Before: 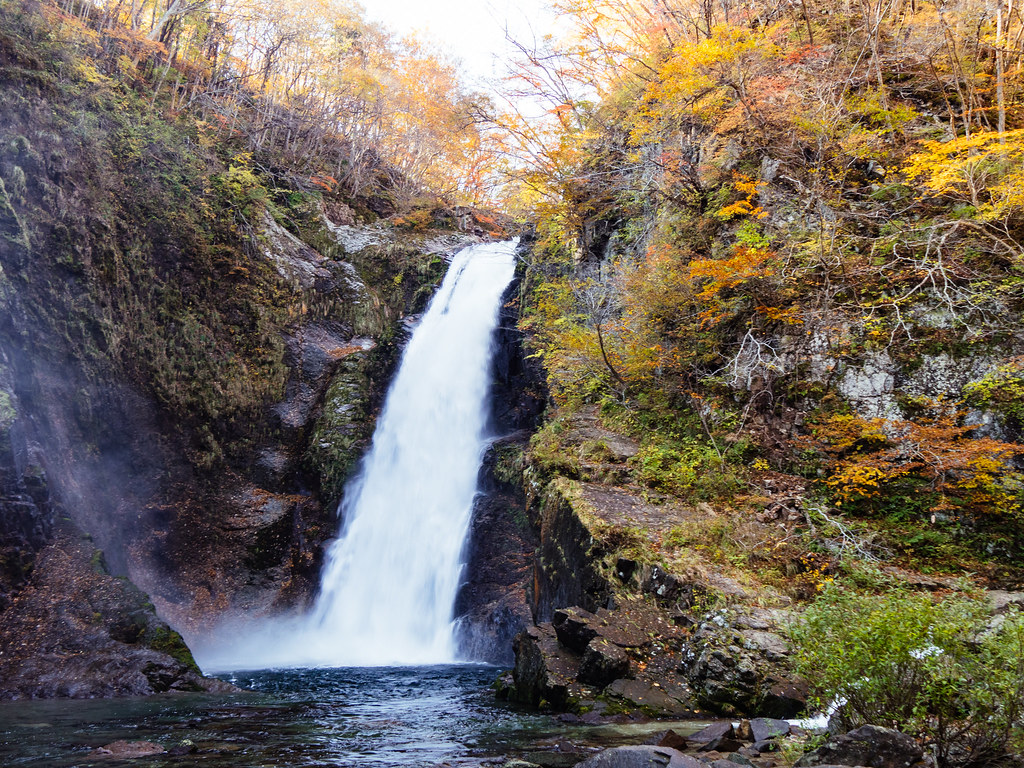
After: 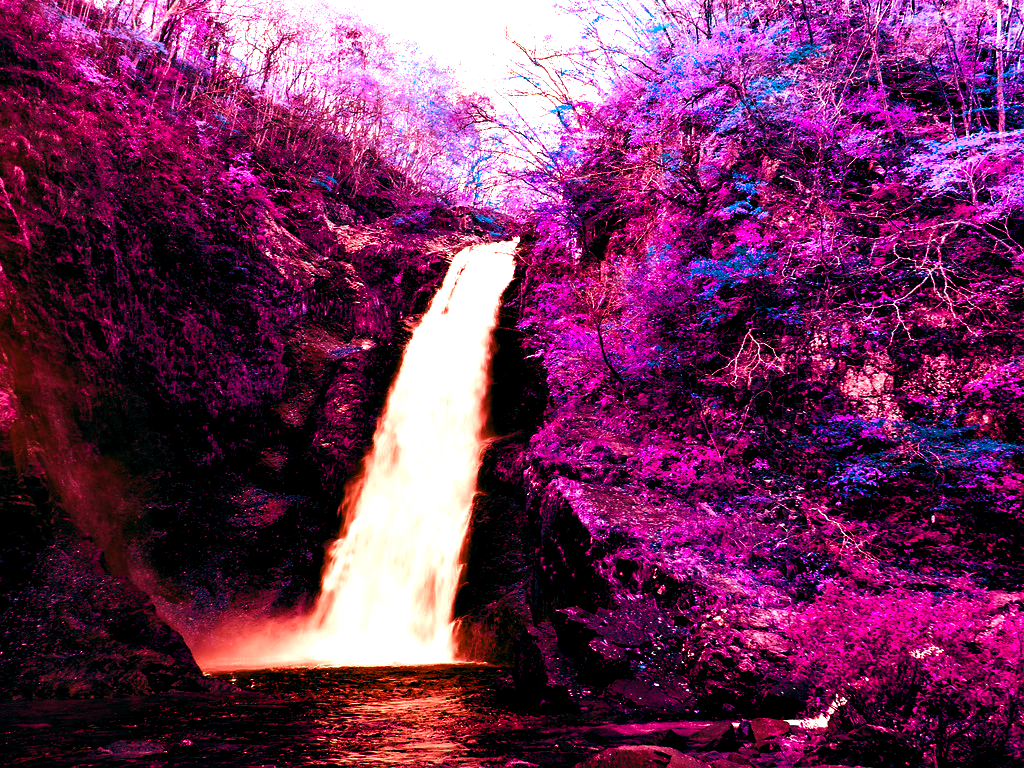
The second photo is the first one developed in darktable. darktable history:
color balance rgb: shadows lift › luminance -18.76%, shadows lift › chroma 35.44%, power › luminance -3.76%, power › hue 142.17°, highlights gain › chroma 7.5%, highlights gain › hue 184.75°, global offset › luminance -0.52%, global offset › chroma 0.91%, global offset › hue 173.36°, shadows fall-off 300%, white fulcrum 2 EV, highlights fall-off 300%, linear chroma grading › shadows 17.19%, linear chroma grading › highlights 61.12%, linear chroma grading › global chroma 50%, hue shift -150.52°, perceptual brilliance grading › global brilliance 12%, mask middle-gray fulcrum 100%, contrast gray fulcrum 38.43%, contrast 35.15%, saturation formula JzAzBz (2021)
exposure: exposure 0.3 EV, compensate highlight preservation false
